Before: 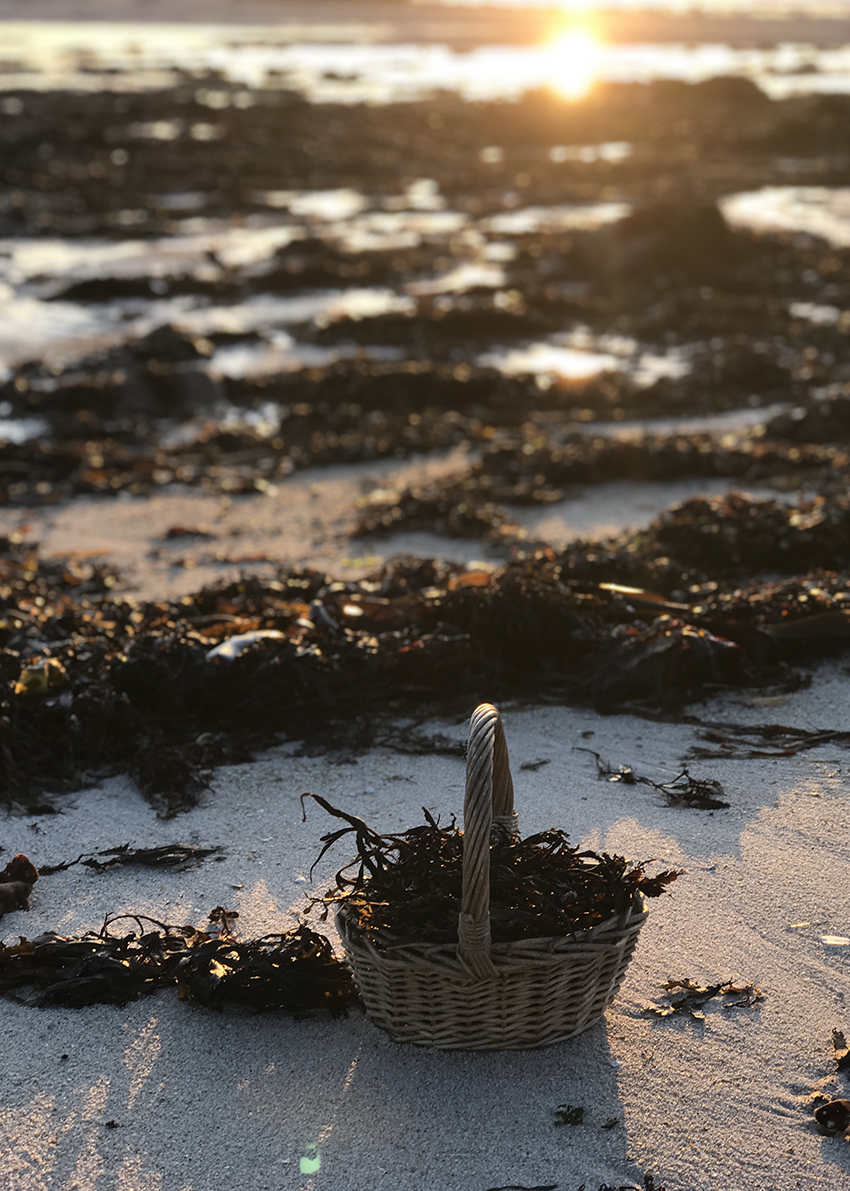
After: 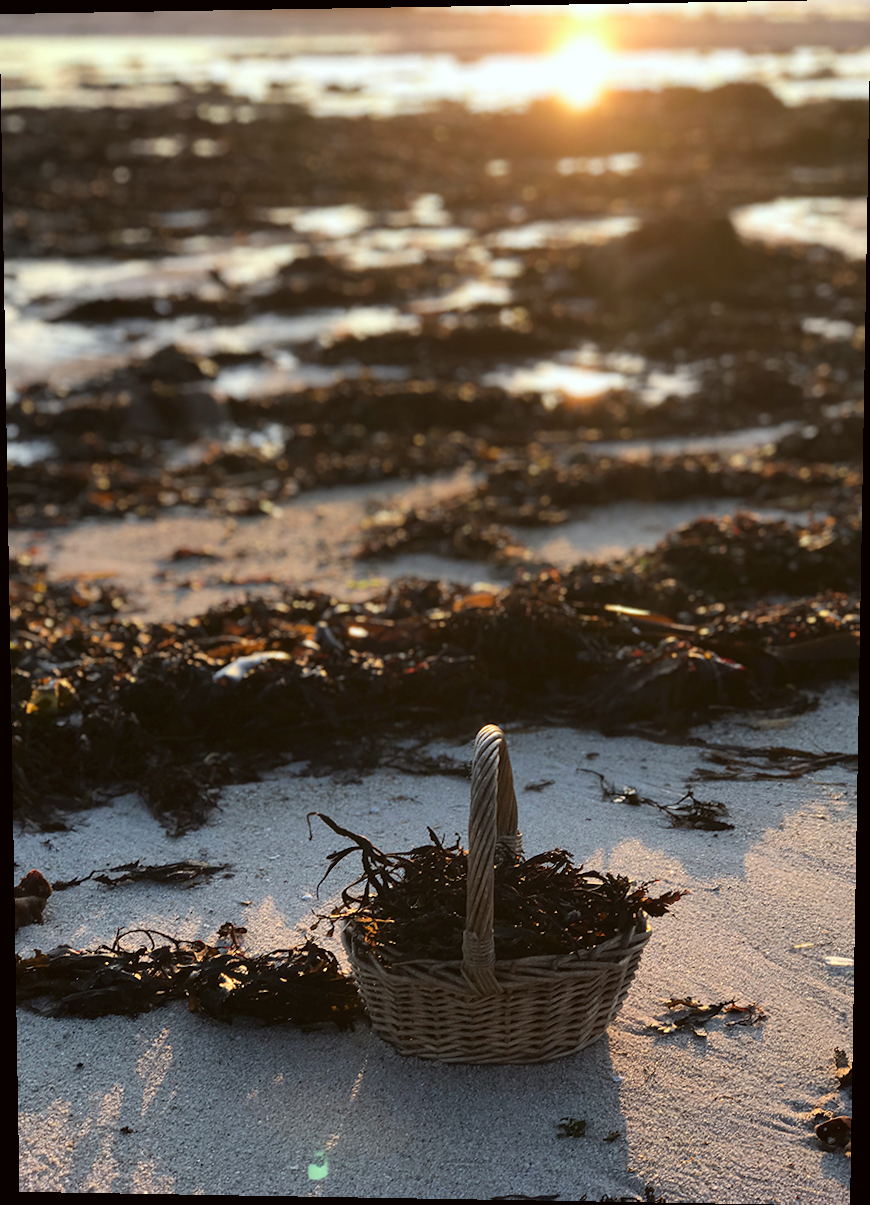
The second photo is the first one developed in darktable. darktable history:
color correction: highlights a* -2.73, highlights b* -2.09, shadows a* 2.41, shadows b* 2.73
rotate and perspective: lens shift (vertical) 0.048, lens shift (horizontal) -0.024, automatic cropping off
